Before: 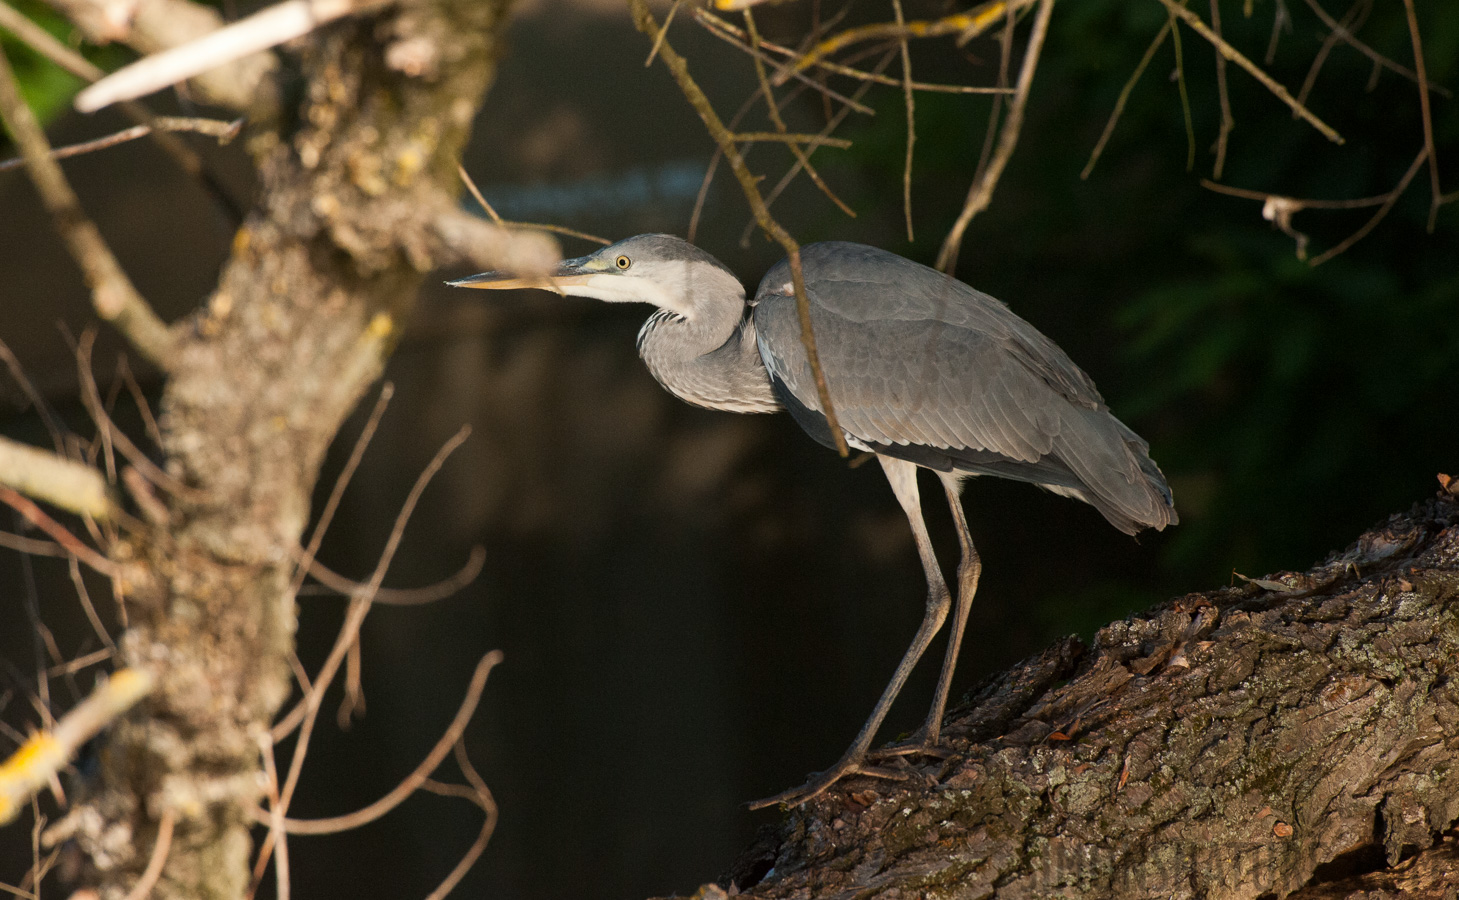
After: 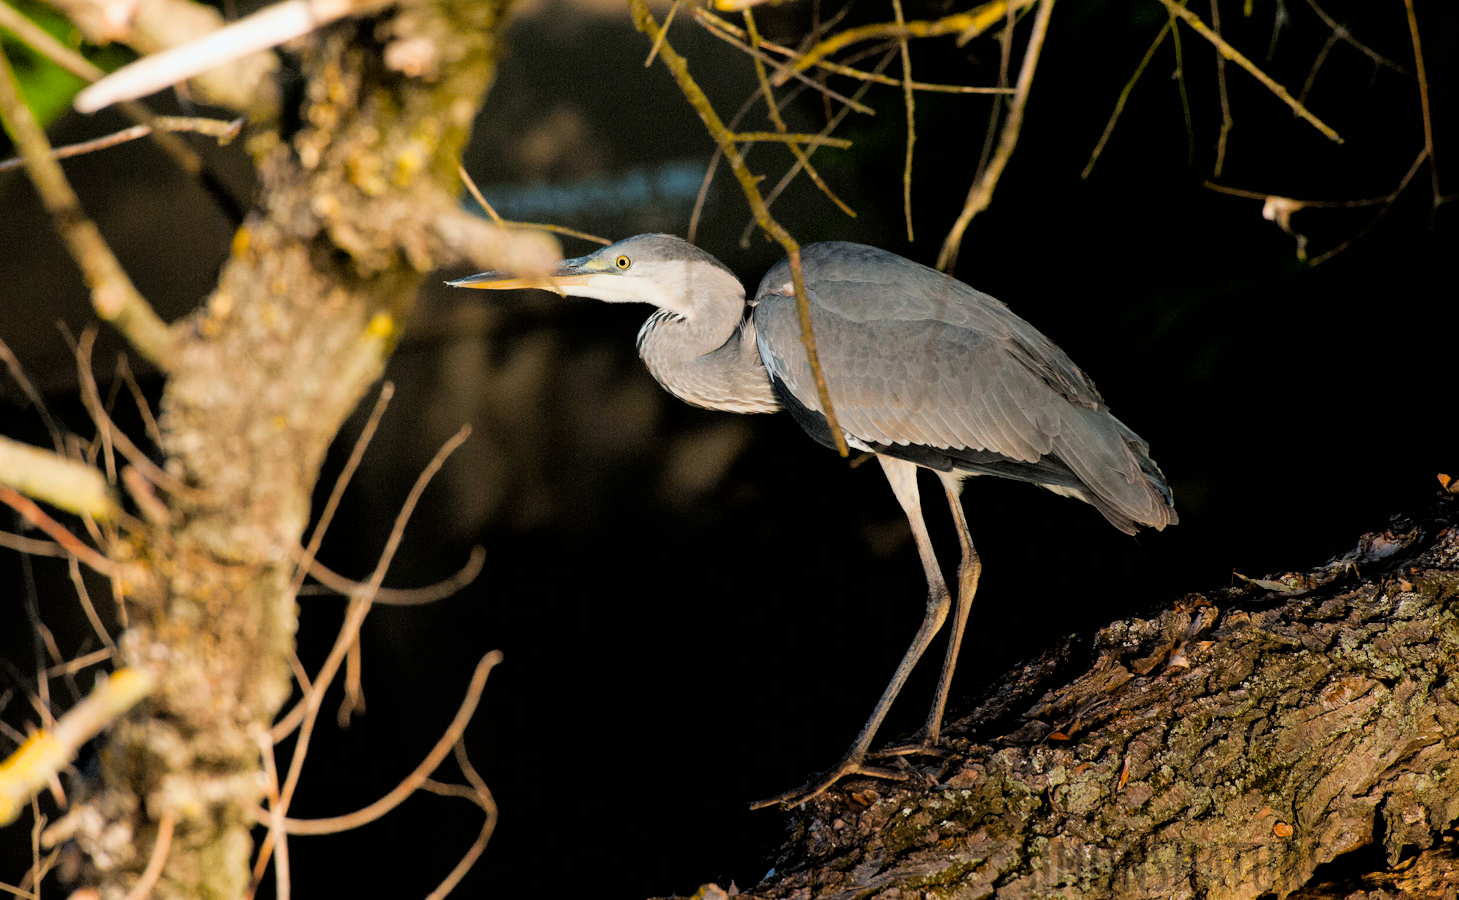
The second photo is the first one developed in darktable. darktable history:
exposure: exposure 0.3 EV, compensate highlight preservation false
filmic rgb: black relative exposure -3.92 EV, white relative exposure 3.14 EV, hardness 2.87
color balance rgb: perceptual saturation grading › global saturation 25%, perceptual brilliance grading › mid-tones 10%, perceptual brilliance grading › shadows 15%, global vibrance 20%
white balance: red 0.983, blue 1.036
